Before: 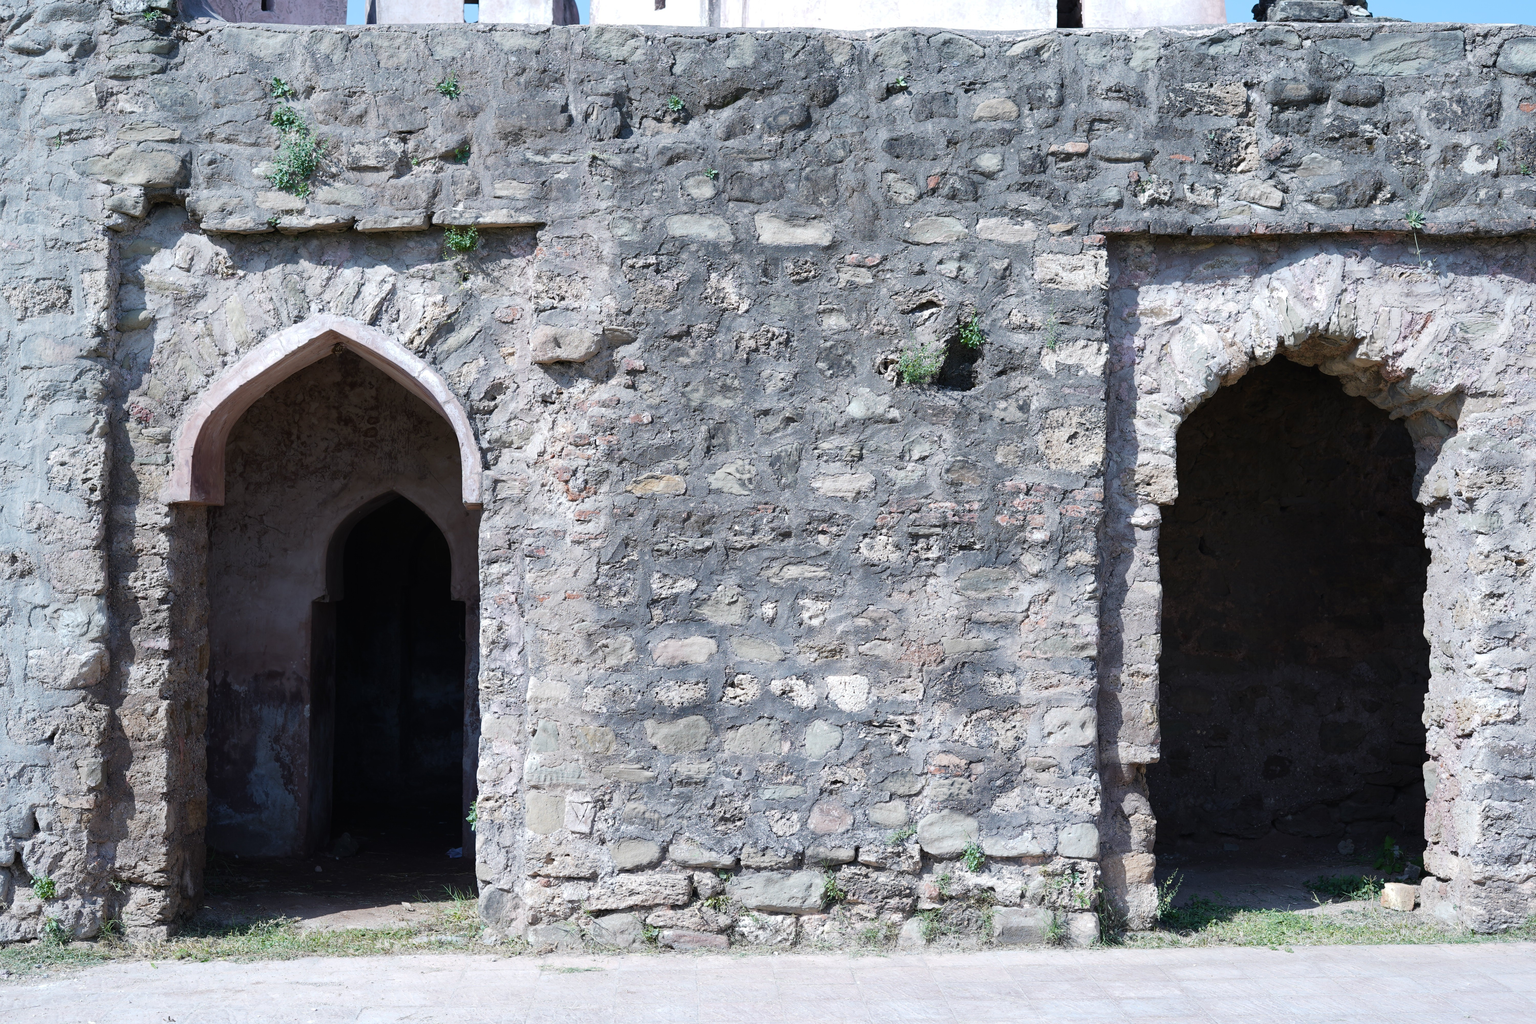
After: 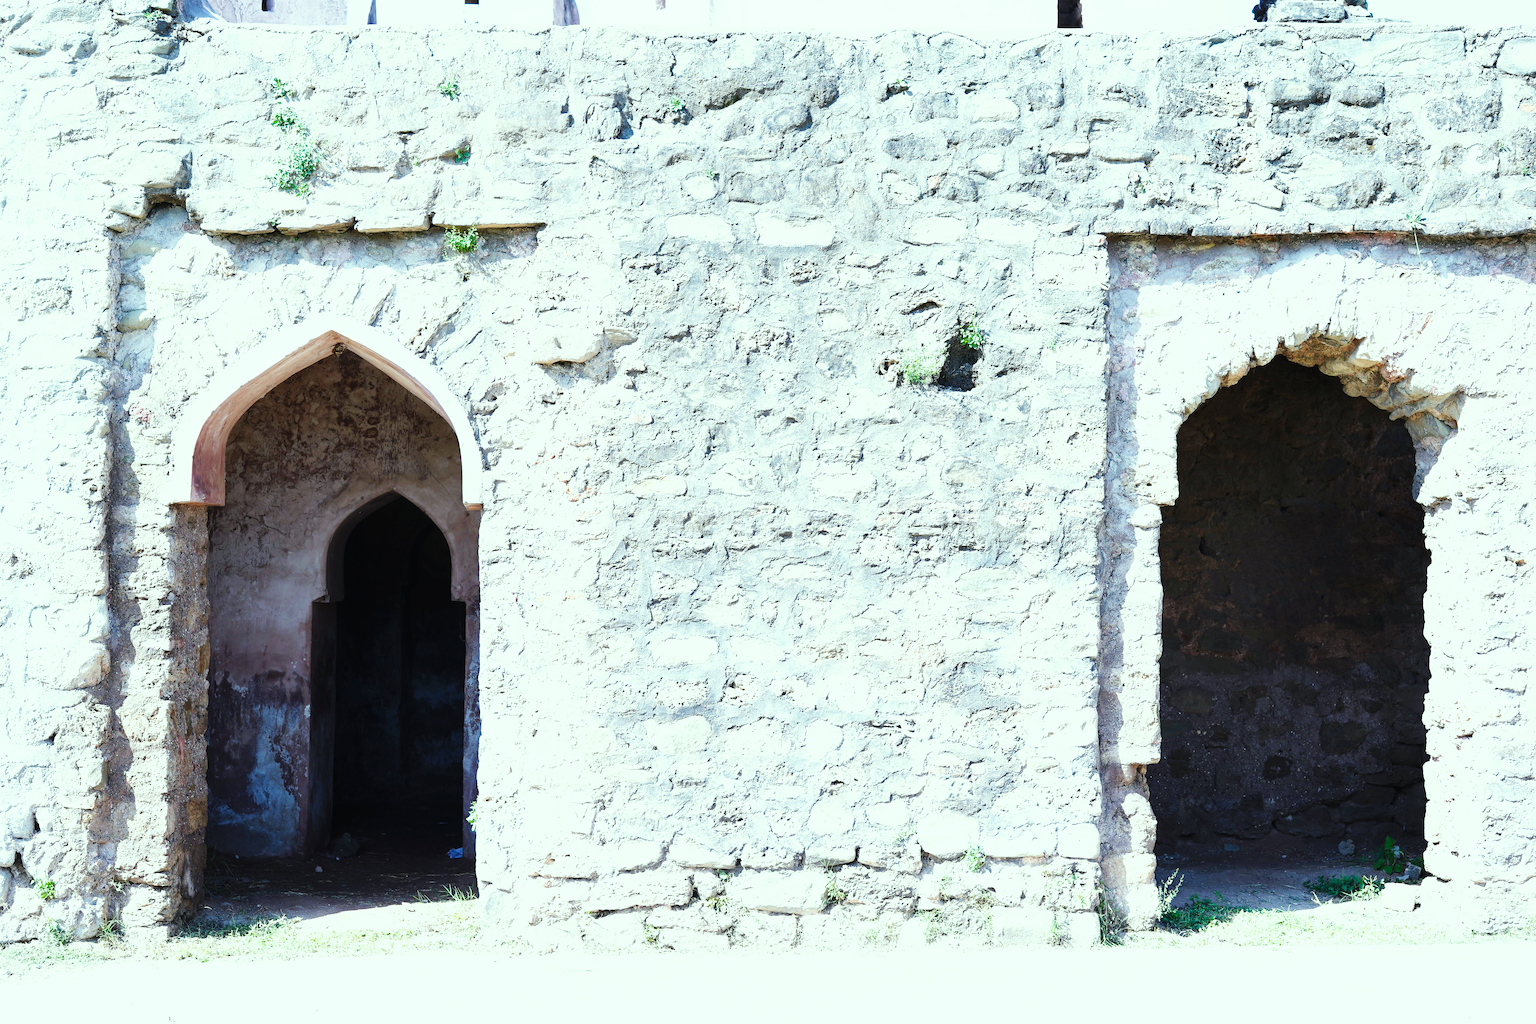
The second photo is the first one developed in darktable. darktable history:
base curve: curves: ch0 [(0, 0.003) (0.001, 0.002) (0.006, 0.004) (0.02, 0.022) (0.048, 0.086) (0.094, 0.234) (0.162, 0.431) (0.258, 0.629) (0.385, 0.8) (0.548, 0.918) (0.751, 0.988) (1, 1)], preserve colors none
exposure: black level correction 0, exposure 0.897 EV, compensate highlight preservation false
color correction: highlights a* -8.64, highlights b* 3.5
